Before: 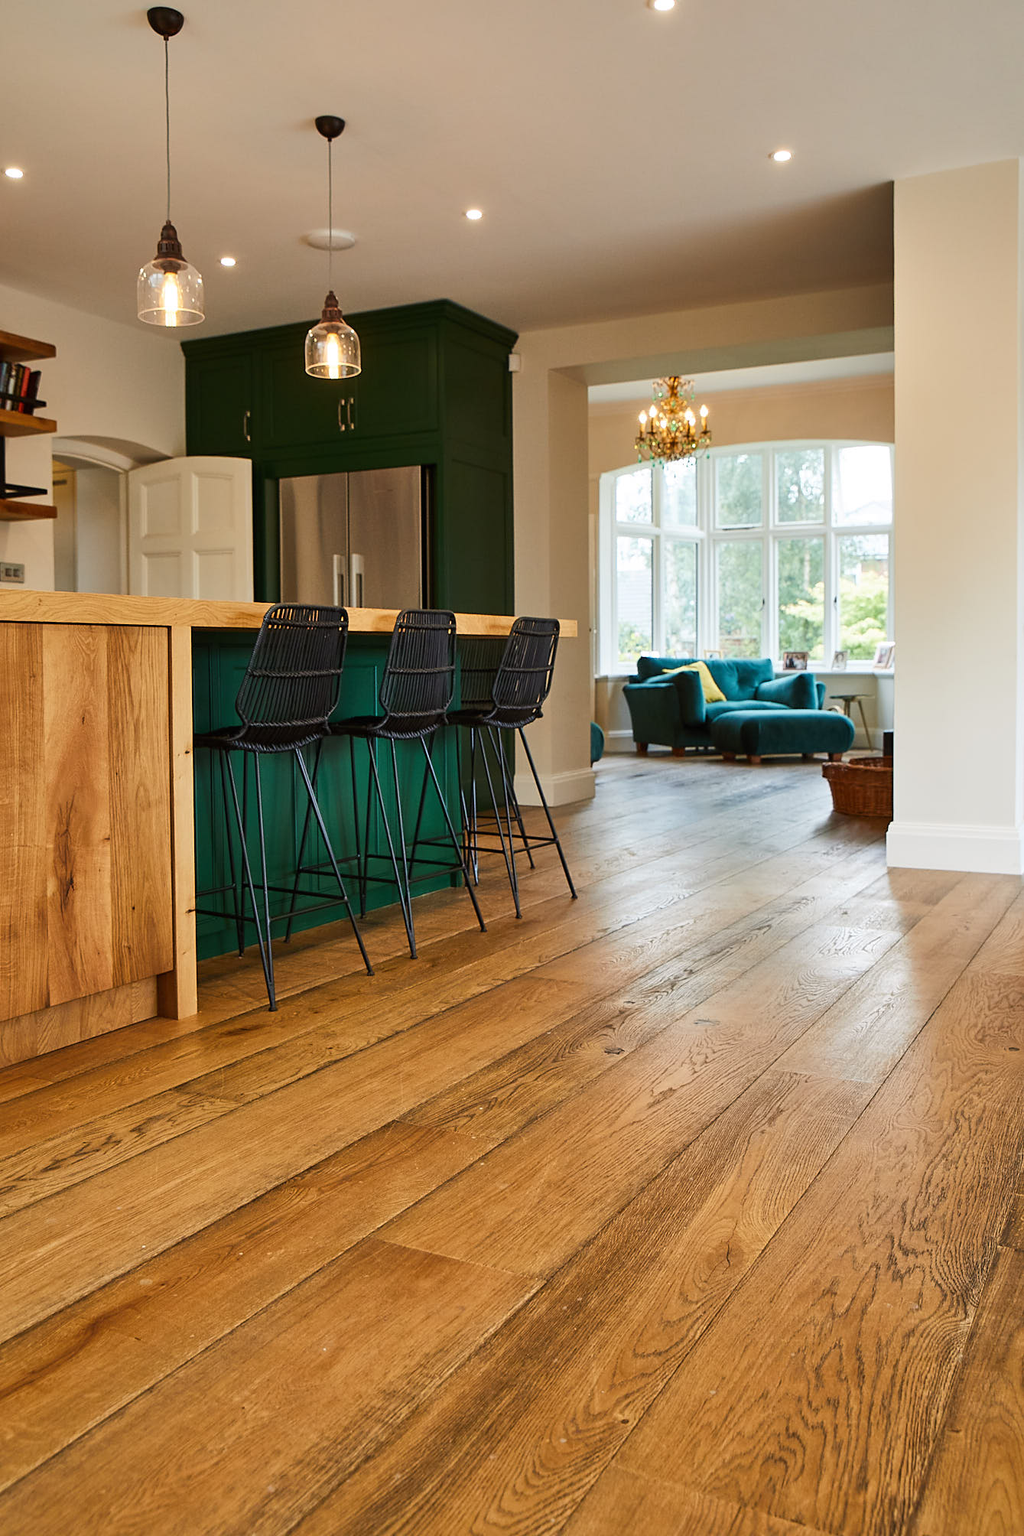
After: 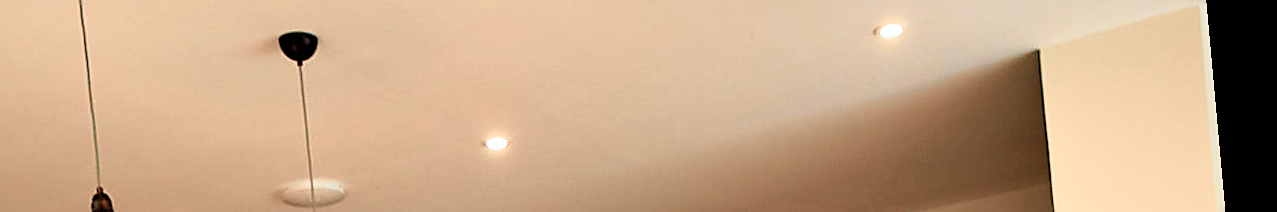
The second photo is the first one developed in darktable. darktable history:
tone curve: curves: ch0 [(0, 0) (0.105, 0.068) (0.195, 0.162) (0.283, 0.283) (0.384, 0.404) (0.485, 0.531) (0.638, 0.681) (0.795, 0.879) (1, 0.977)]; ch1 [(0, 0) (0.161, 0.092) (0.35, 0.33) (0.379, 0.401) (0.456, 0.469) (0.504, 0.5) (0.512, 0.514) (0.58, 0.597) (0.635, 0.646) (1, 1)]; ch2 [(0, 0) (0.371, 0.362) (0.437, 0.437) (0.5, 0.5) (0.53, 0.523) (0.56, 0.58) (0.622, 0.606) (1, 1)], color space Lab, independent channels, preserve colors none
white balance: emerald 1
crop and rotate: left 9.644%, top 9.491%, right 6.021%, bottom 80.509%
sharpen: on, module defaults
rotate and perspective: rotation -5.2°, automatic cropping off
rgb levels: levels [[0.013, 0.434, 0.89], [0, 0.5, 1], [0, 0.5, 1]]
